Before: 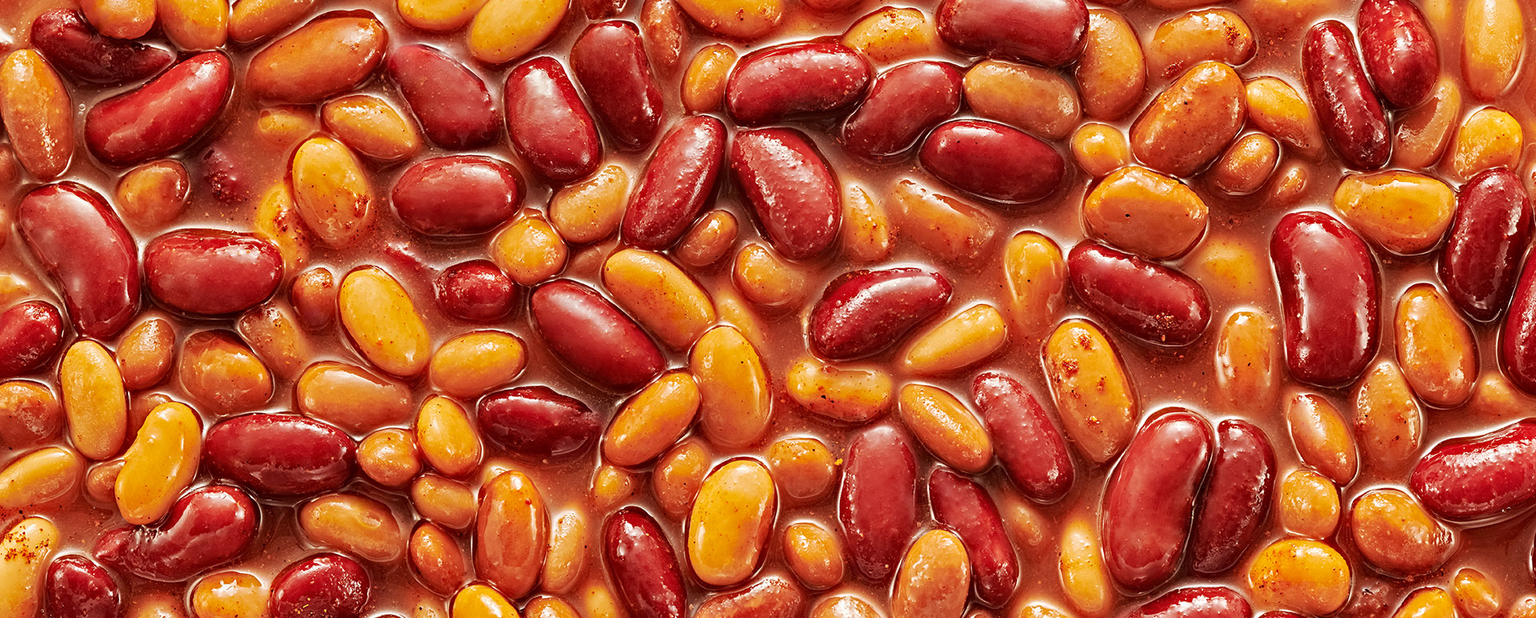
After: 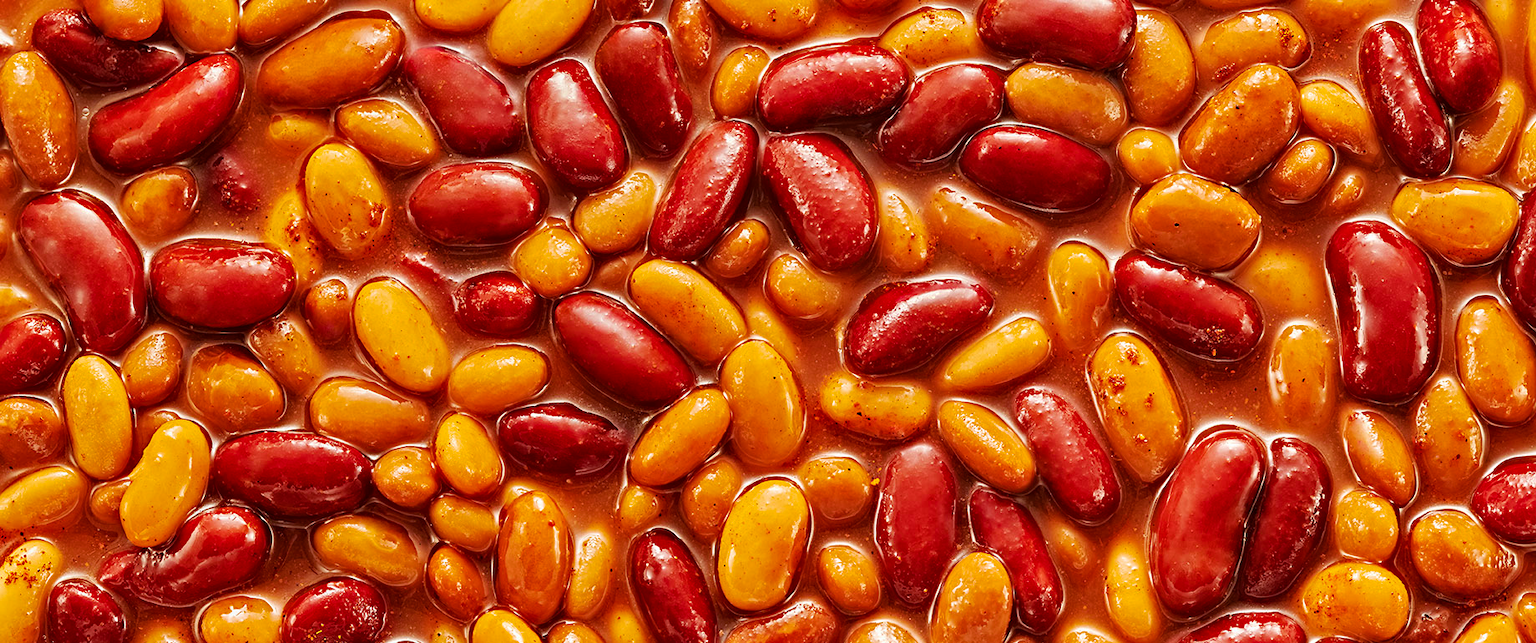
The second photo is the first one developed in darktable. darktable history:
color balance rgb: perceptual saturation grading › global saturation 20%, global vibrance 20%
crop: right 4.126%, bottom 0.031%
